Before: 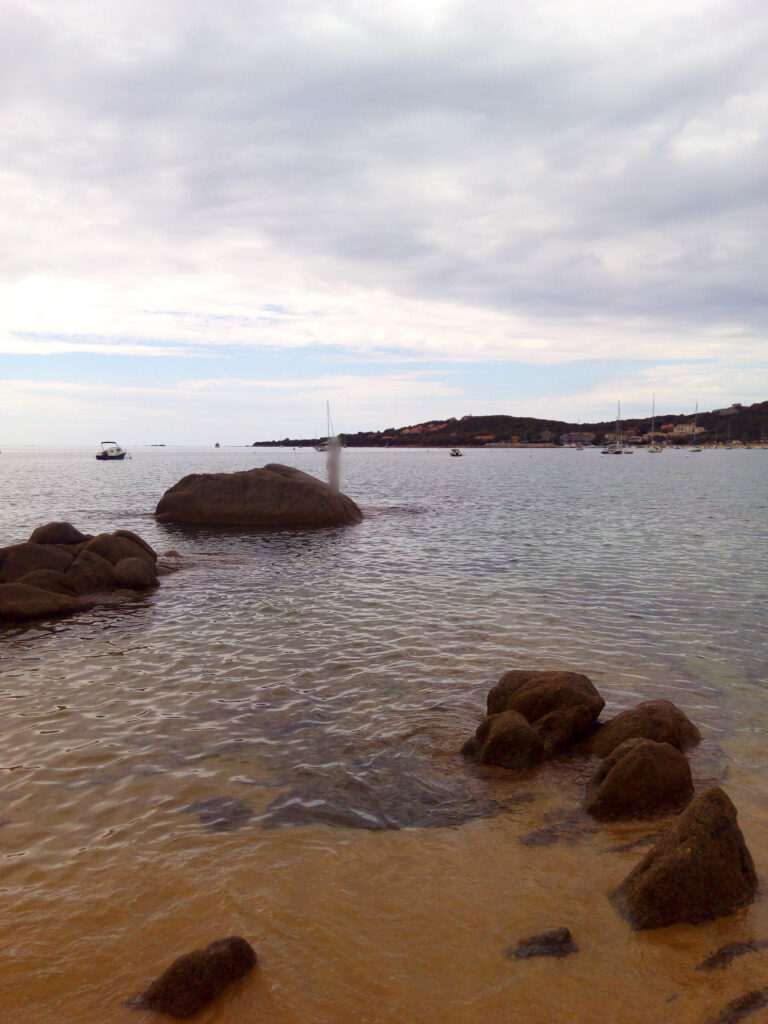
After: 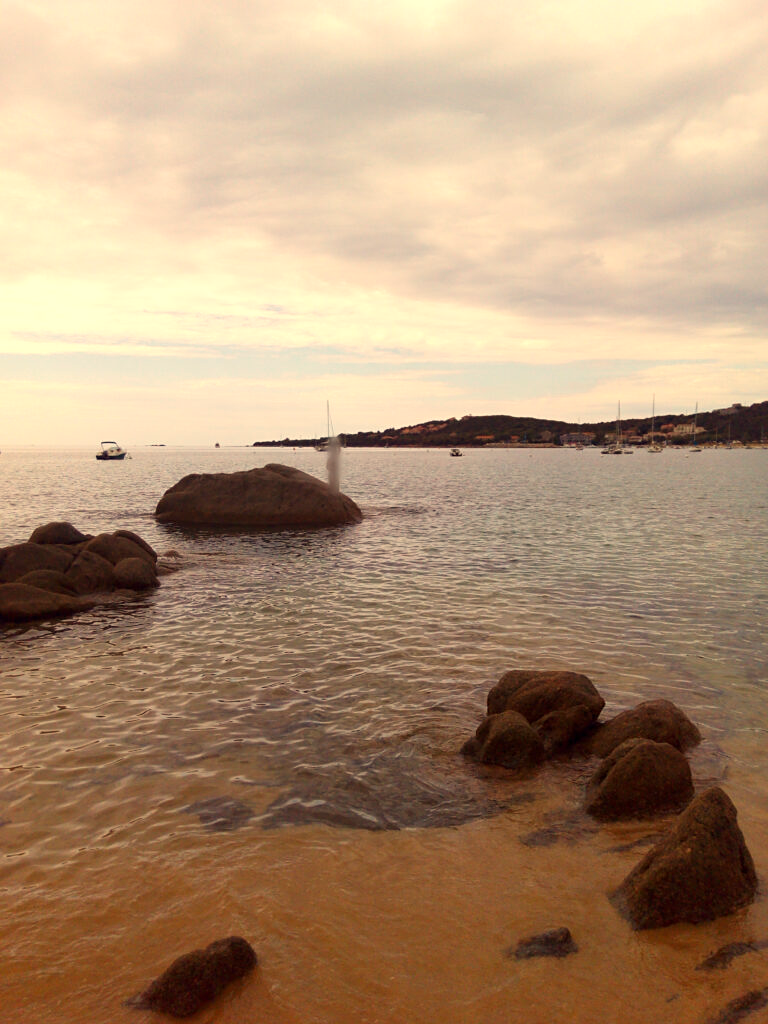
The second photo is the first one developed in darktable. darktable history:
sharpen: amount 0.2
white balance: red 1.123, blue 0.83
